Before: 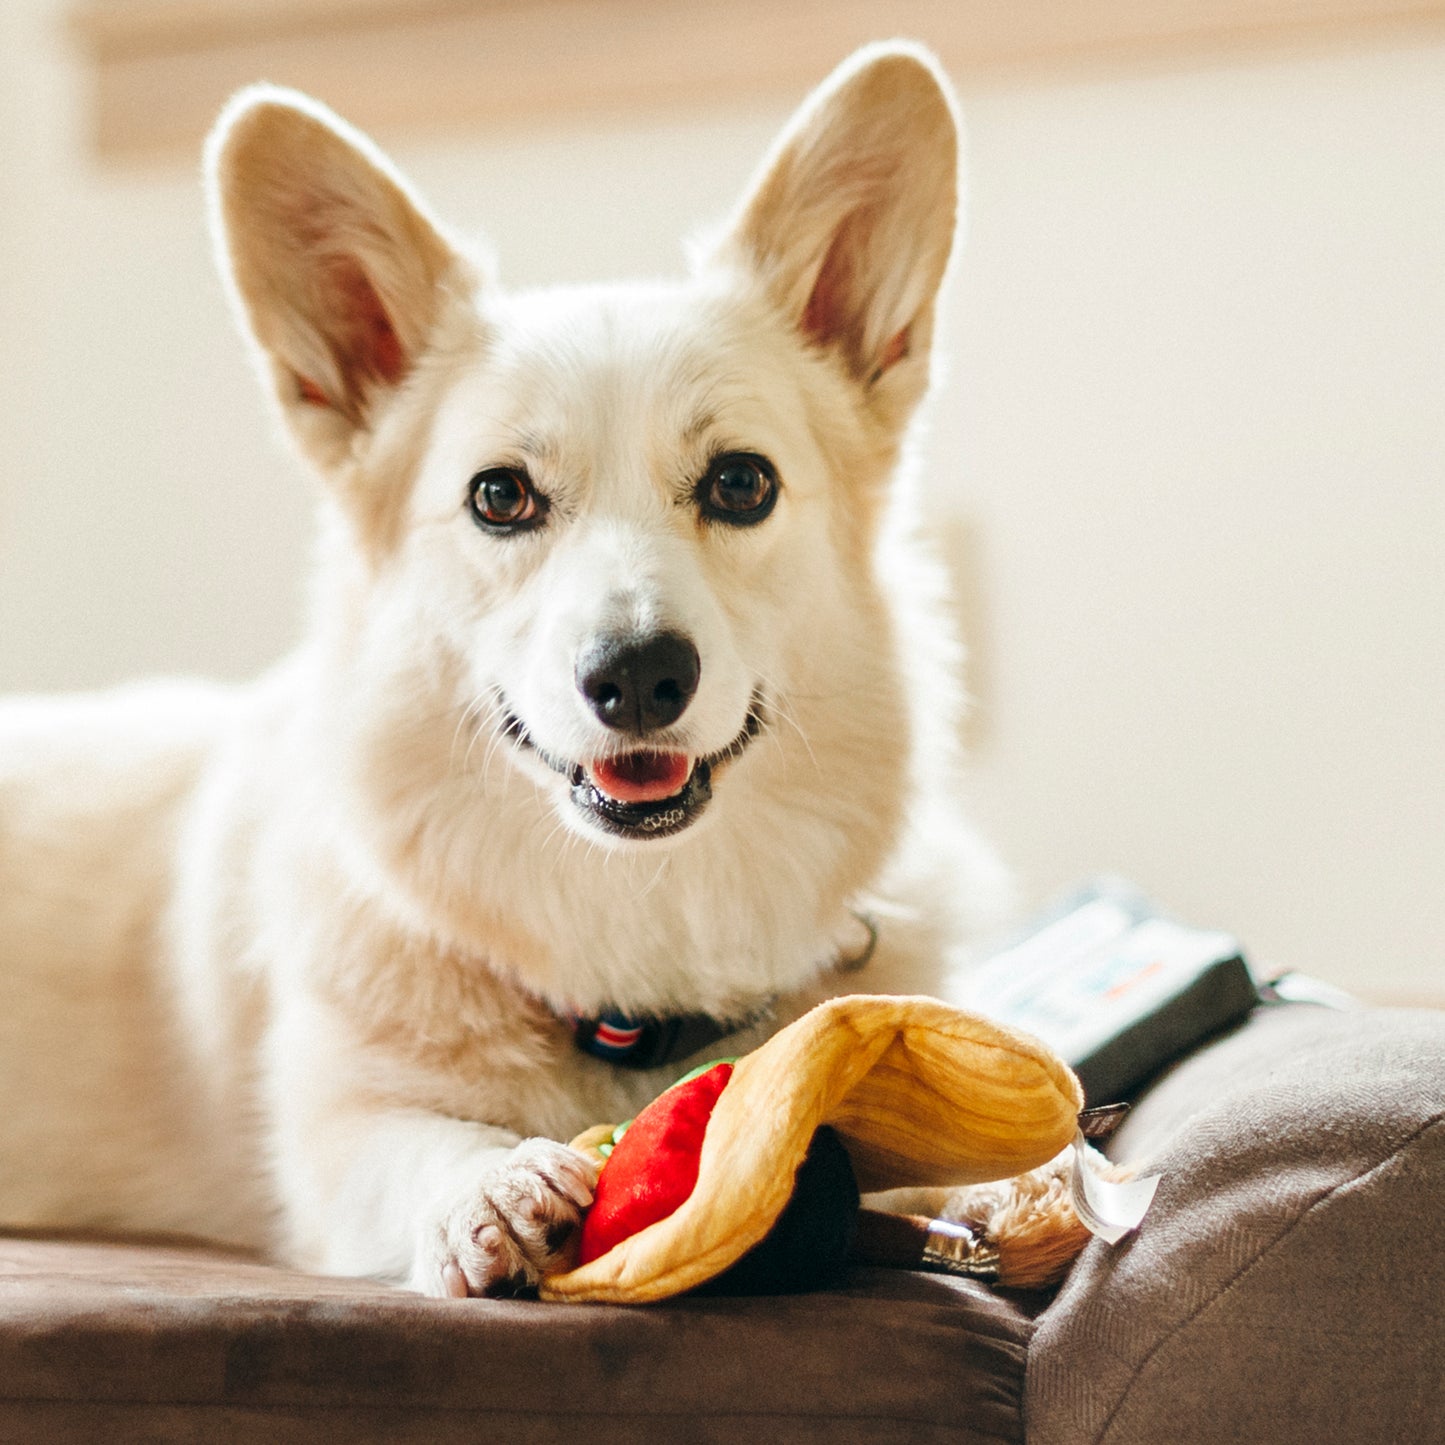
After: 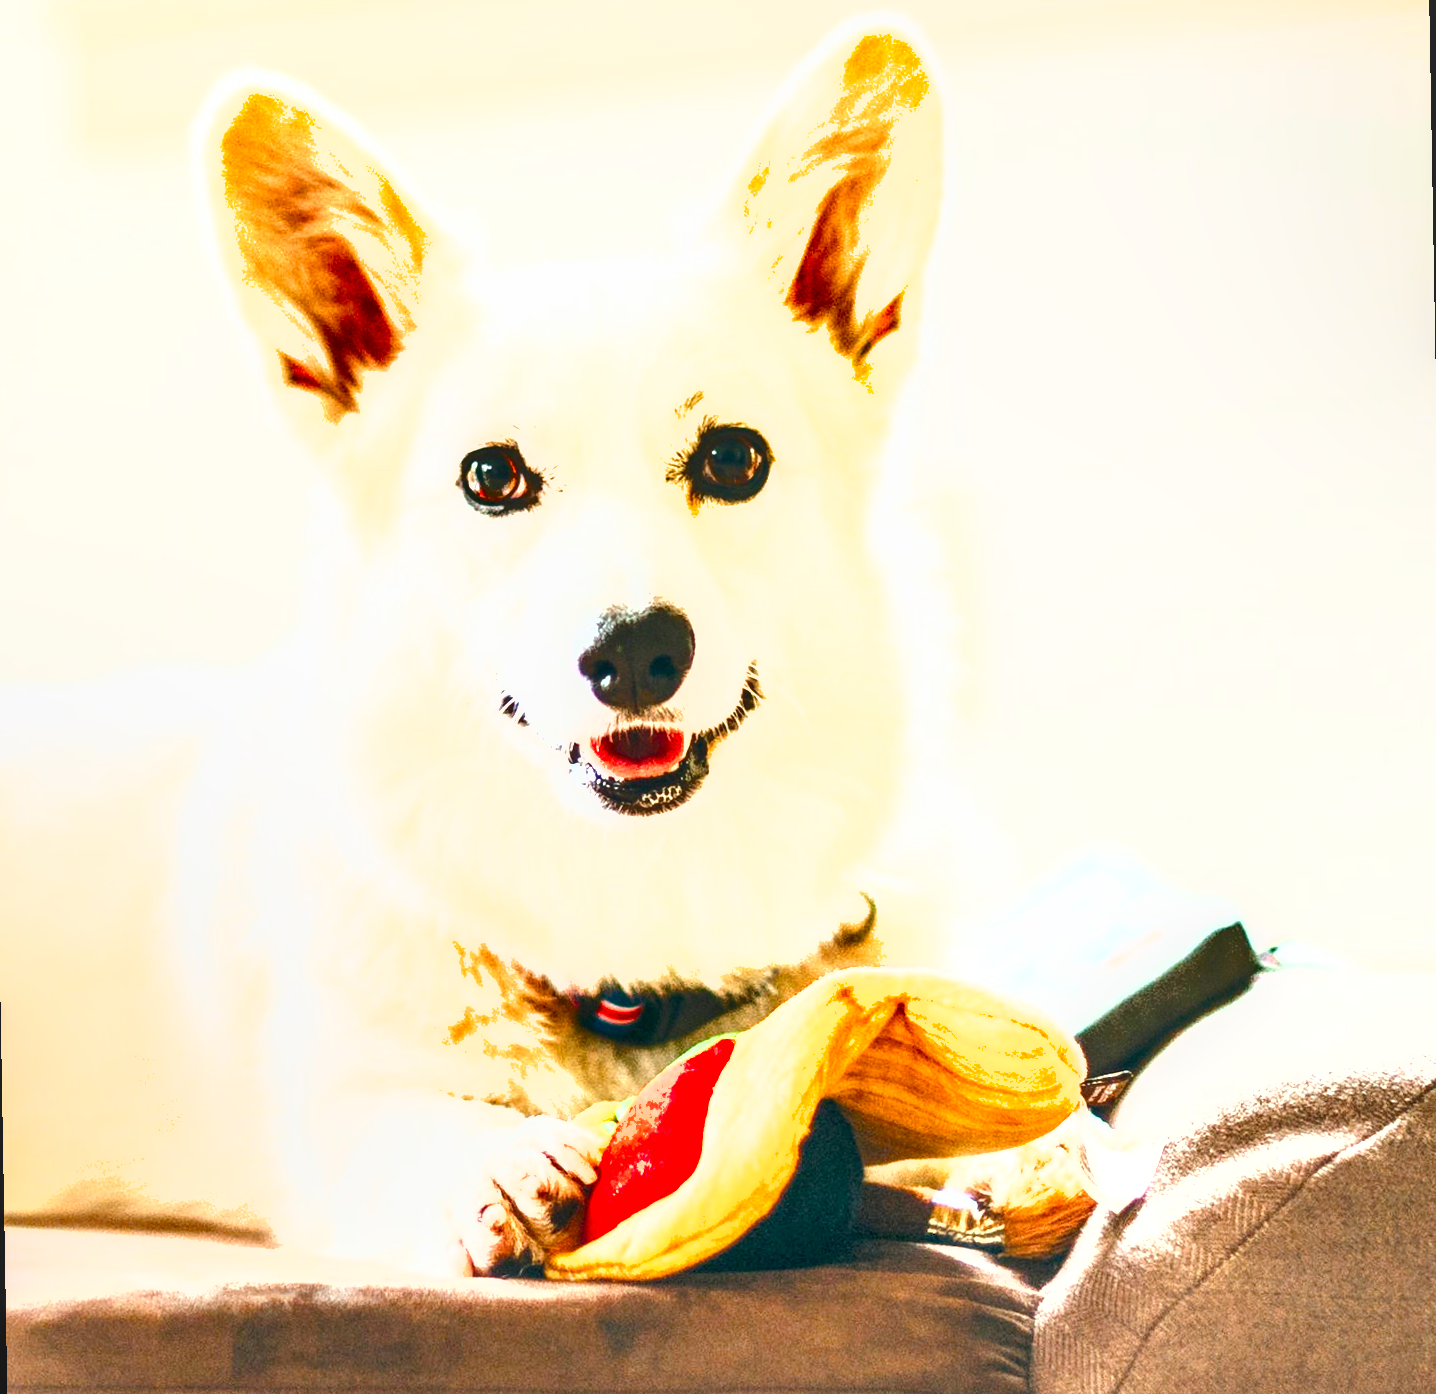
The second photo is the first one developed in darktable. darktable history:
local contrast: on, module defaults
color balance rgb: perceptual saturation grading › global saturation 35%, perceptual saturation grading › highlights -25%, perceptual saturation grading › shadows 50%
contrast brightness saturation: contrast 0.05, brightness 0.06, saturation 0.01
crop: bottom 0.071%
rotate and perspective: rotation -1°, crop left 0.011, crop right 0.989, crop top 0.025, crop bottom 0.975
exposure: black level correction 0, exposure 1.75 EV, compensate exposure bias true, compensate highlight preservation false
shadows and highlights: low approximation 0.01, soften with gaussian
